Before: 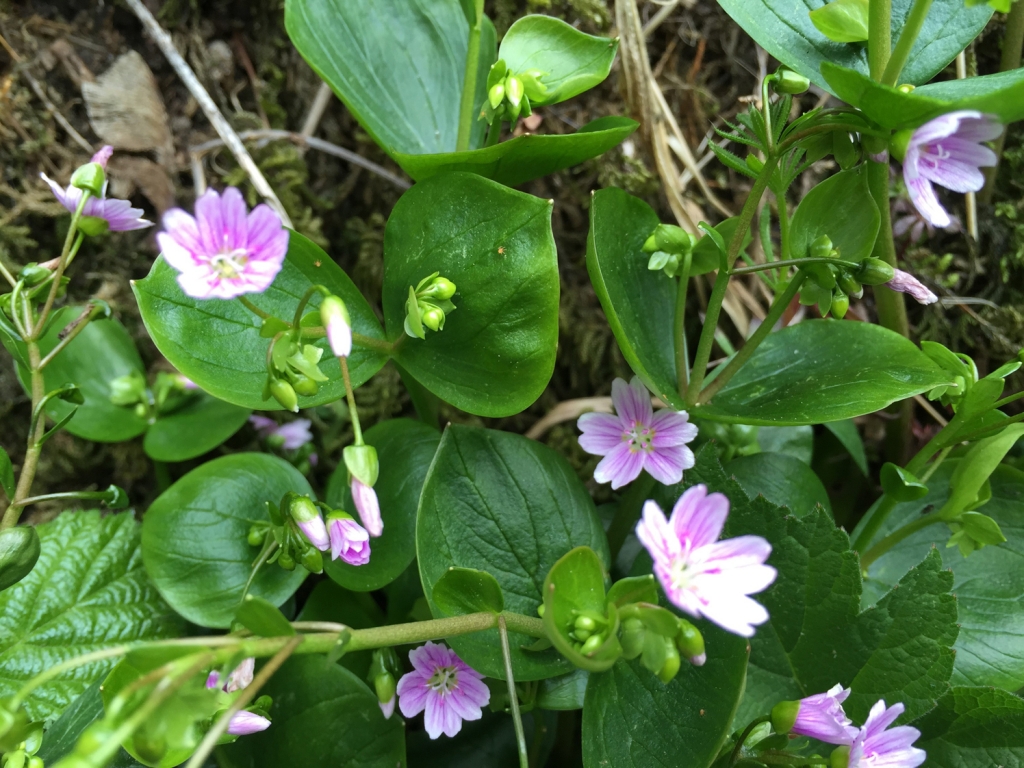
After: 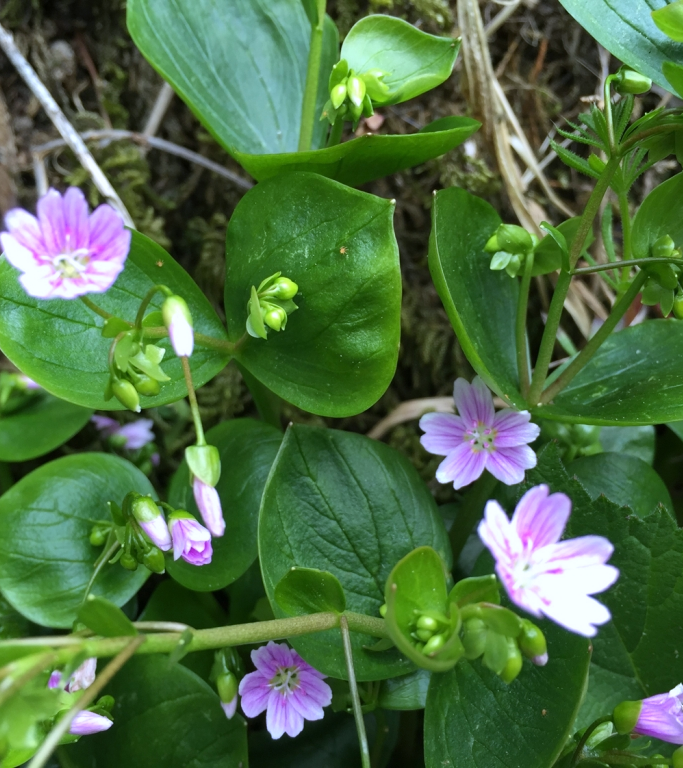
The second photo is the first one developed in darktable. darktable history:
crop and rotate: left 15.446%, right 17.836%
white balance: red 0.967, blue 1.119, emerald 0.756
